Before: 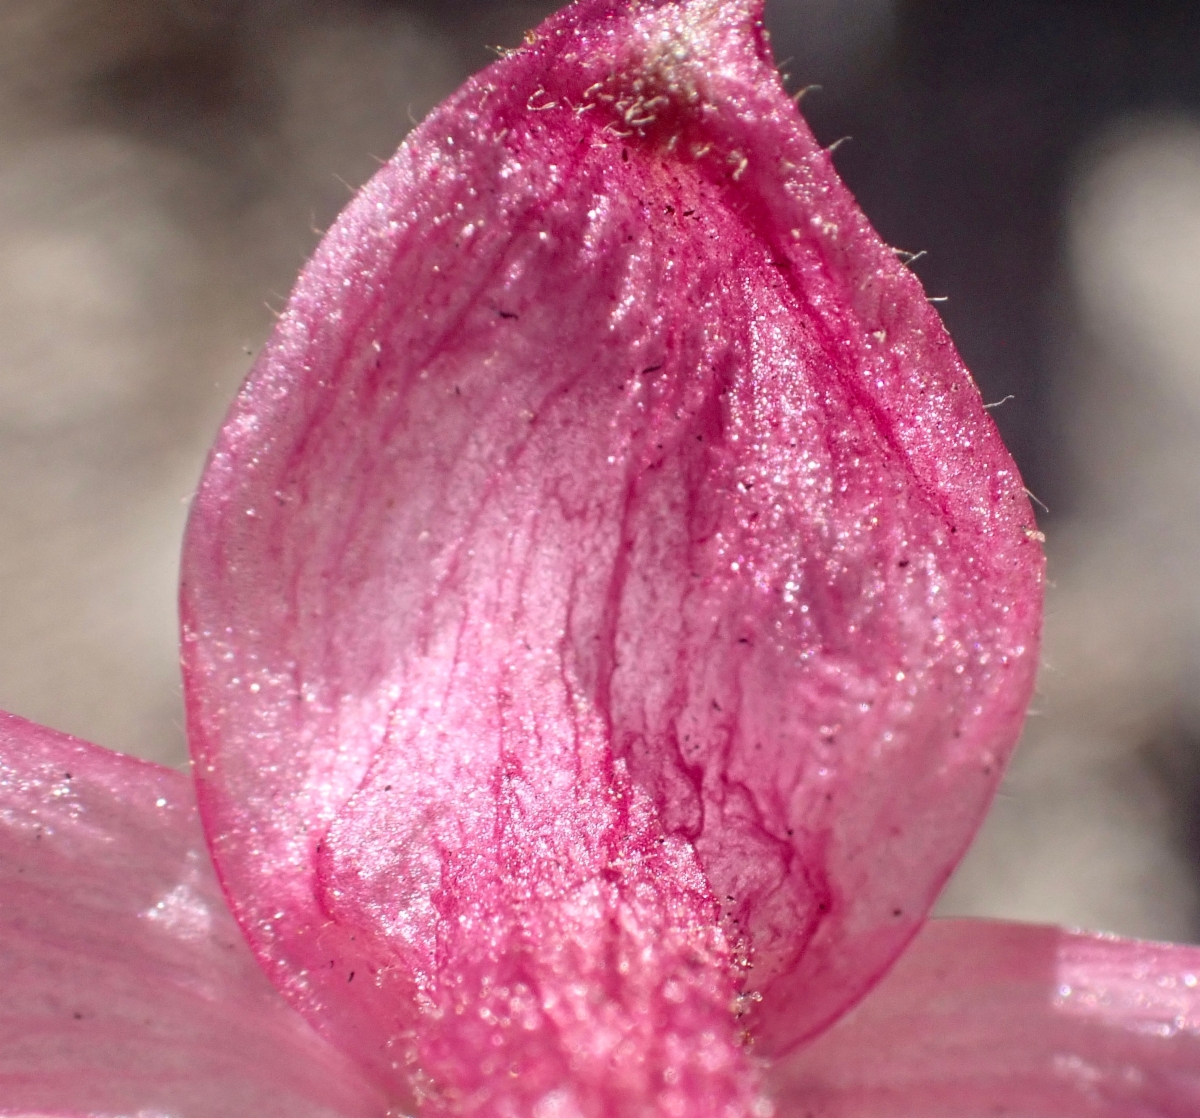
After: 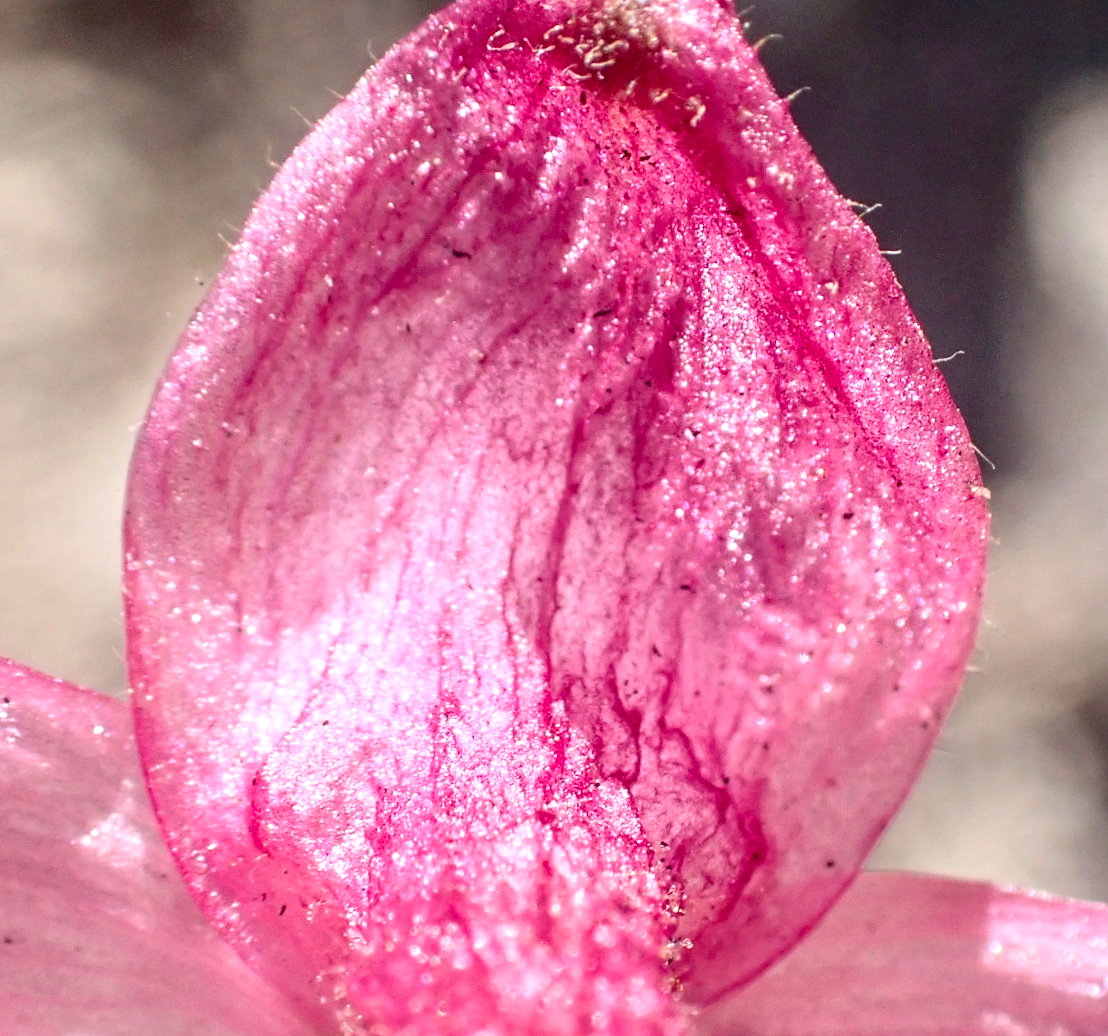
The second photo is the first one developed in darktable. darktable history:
crop and rotate: angle -1.88°, left 3.087%, top 3.679%, right 1.368%, bottom 0.423%
sharpen: radius 1.838, amount 0.405, threshold 1.471
contrast brightness saturation: contrast 0.197, brightness 0.162, saturation 0.219
local contrast: detail 130%
